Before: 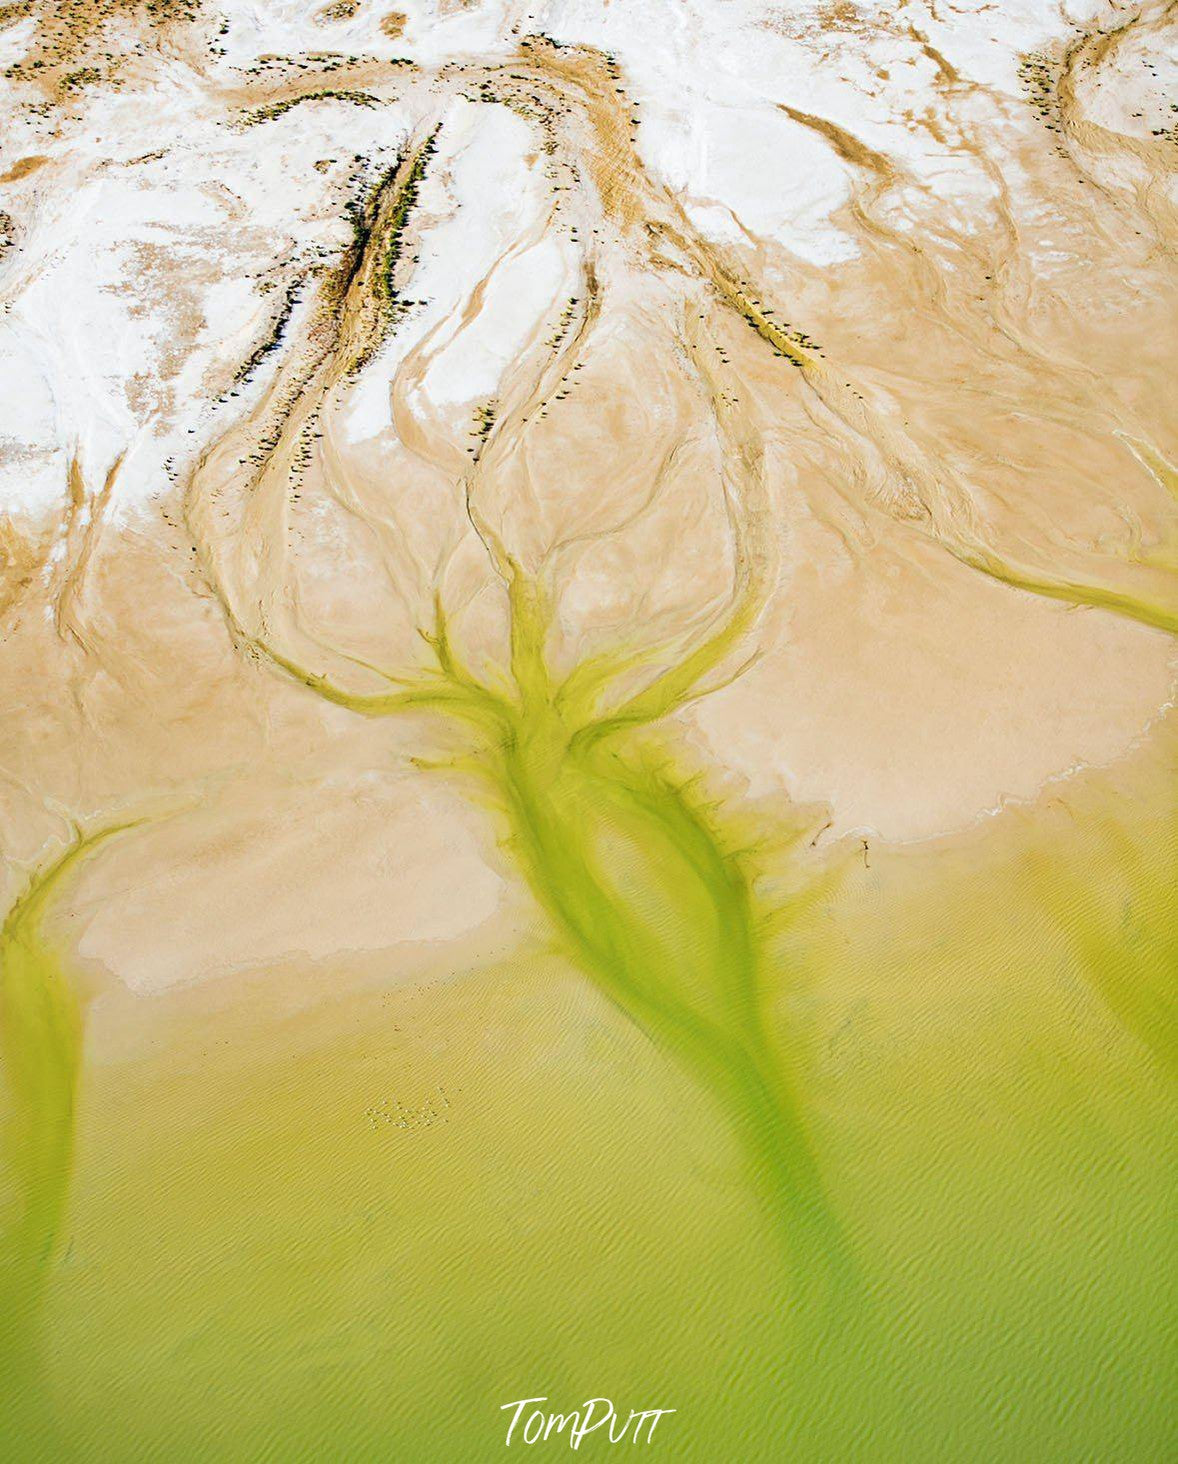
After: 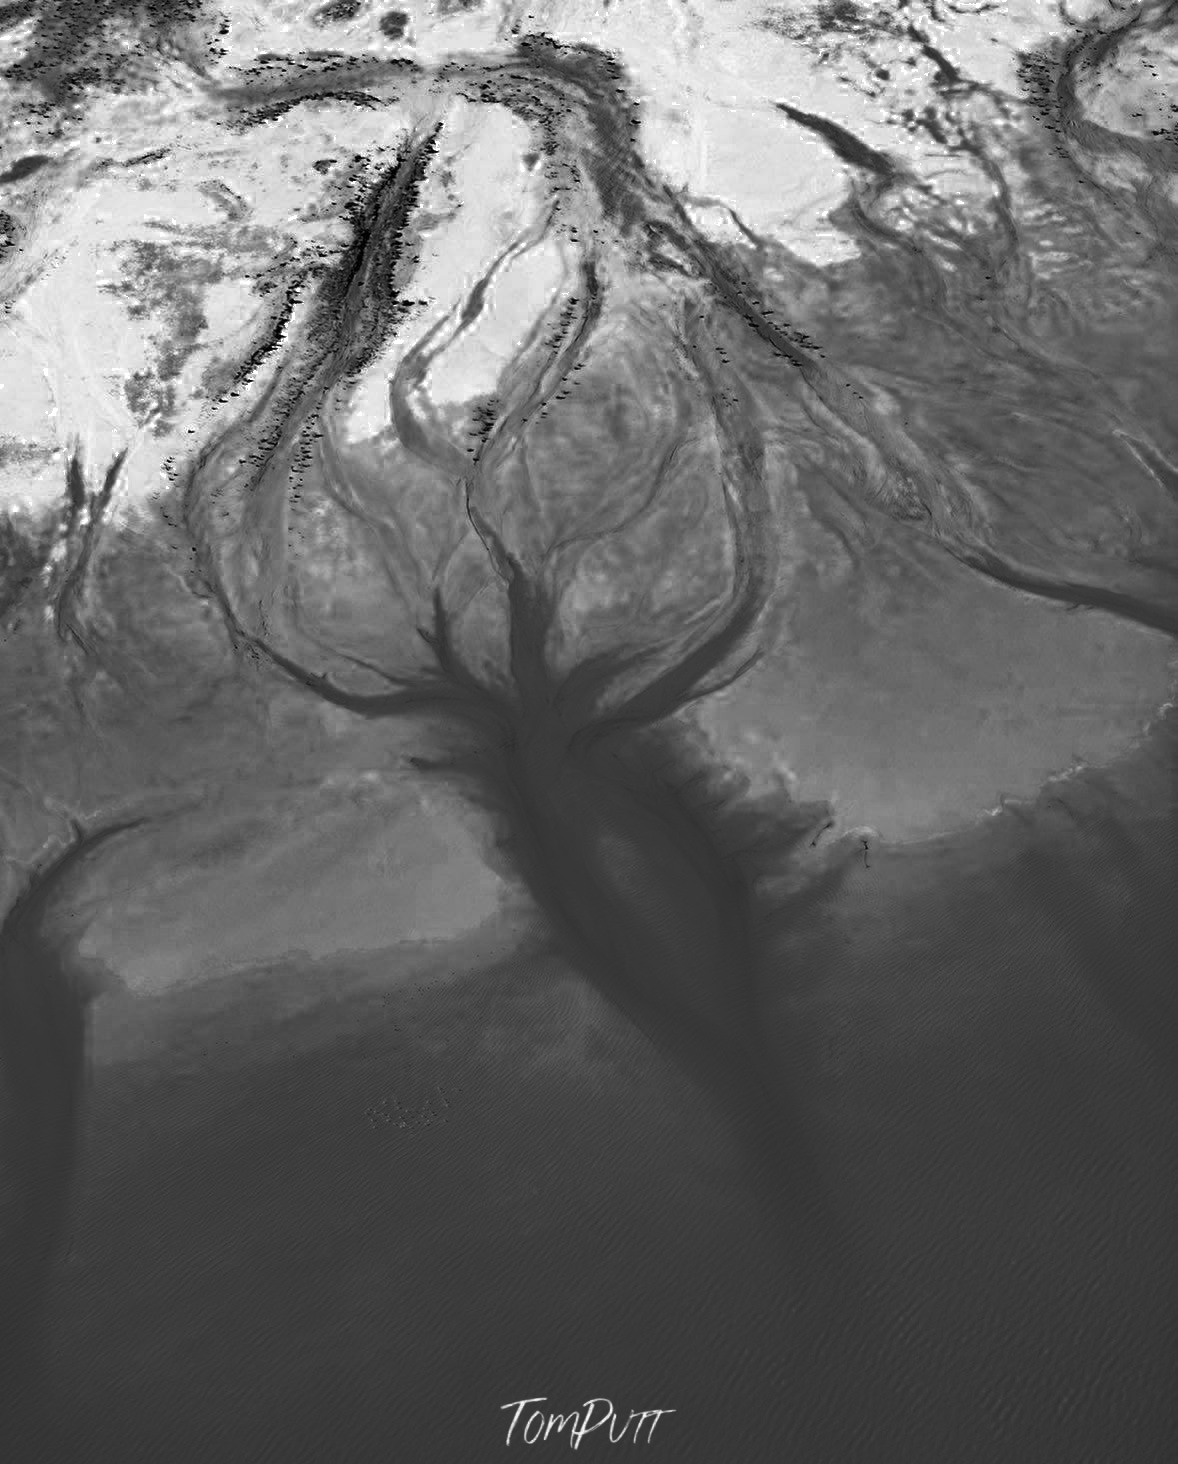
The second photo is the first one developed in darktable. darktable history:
color zones: curves: ch0 [(0.287, 0.048) (0.493, 0.484) (0.737, 0.816)]; ch1 [(0, 0) (0.143, 0) (0.286, 0) (0.429, 0) (0.571, 0) (0.714, 0) (0.857, 0)]
color correction: highlights a* 9.37, highlights b* 8.68, shadows a* 39.71, shadows b* 39.68, saturation 0.806
tone equalizer: edges refinement/feathering 500, mask exposure compensation -1.57 EV, preserve details no
color balance rgb: shadows lift › chroma 3.759%, shadows lift › hue 89.57°, highlights gain › chroma 0.2%, highlights gain › hue 329.88°, global offset › chroma 0.252%, global offset › hue 256.08°, linear chroma grading › global chroma 8.921%, perceptual saturation grading › global saturation 30.676%, perceptual brilliance grading › highlights 7.758%, perceptual brilliance grading › mid-tones 3.886%, perceptual brilliance grading › shadows 1.436%
